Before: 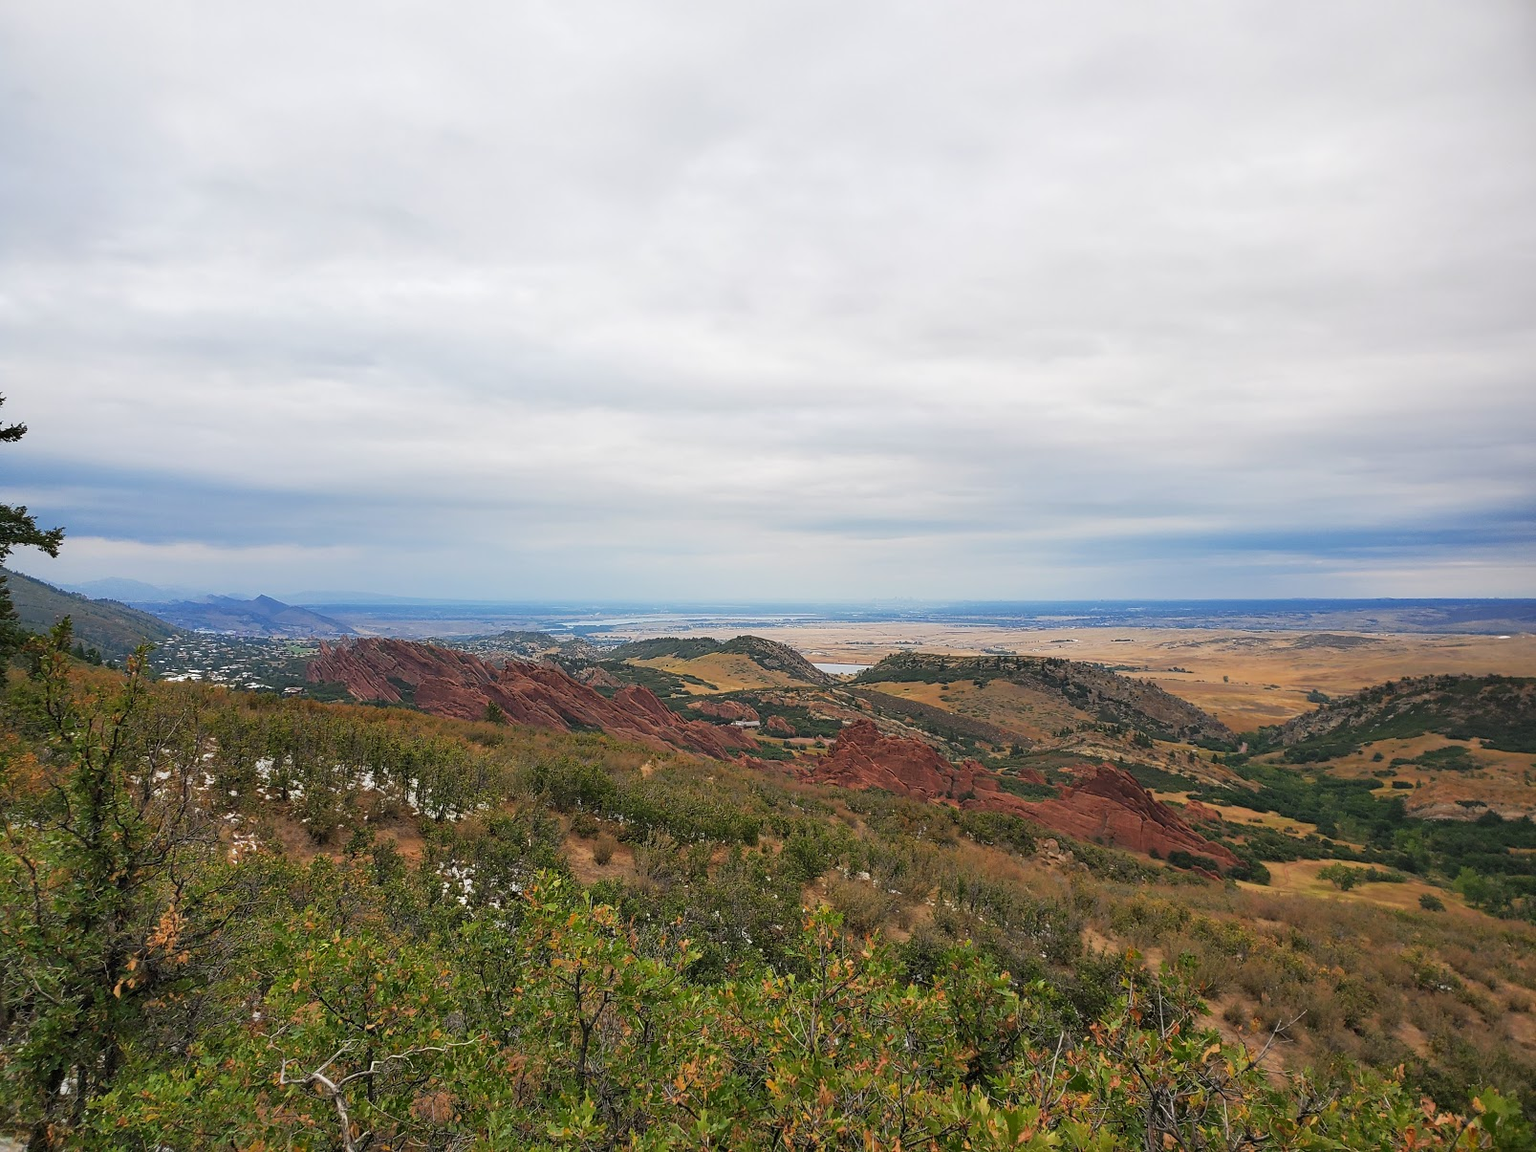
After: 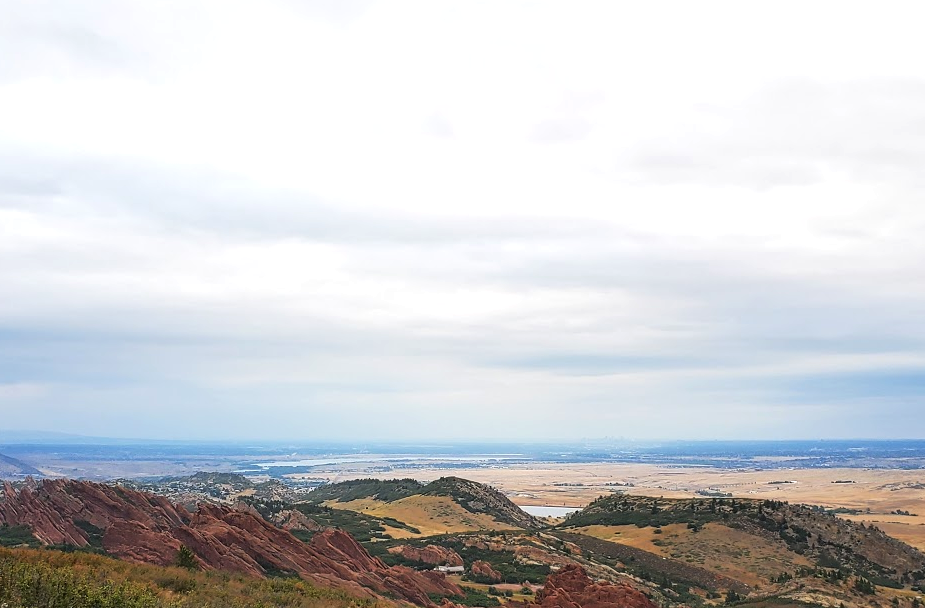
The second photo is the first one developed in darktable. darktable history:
crop: left 20.649%, top 15.676%, right 21.773%, bottom 33.835%
tone equalizer: -8 EV -0.379 EV, -7 EV -0.421 EV, -6 EV -0.342 EV, -5 EV -0.224 EV, -3 EV 0.229 EV, -2 EV 0.359 EV, -1 EV 0.366 EV, +0 EV 0.444 EV, edges refinement/feathering 500, mask exposure compensation -1.57 EV, preserve details no
